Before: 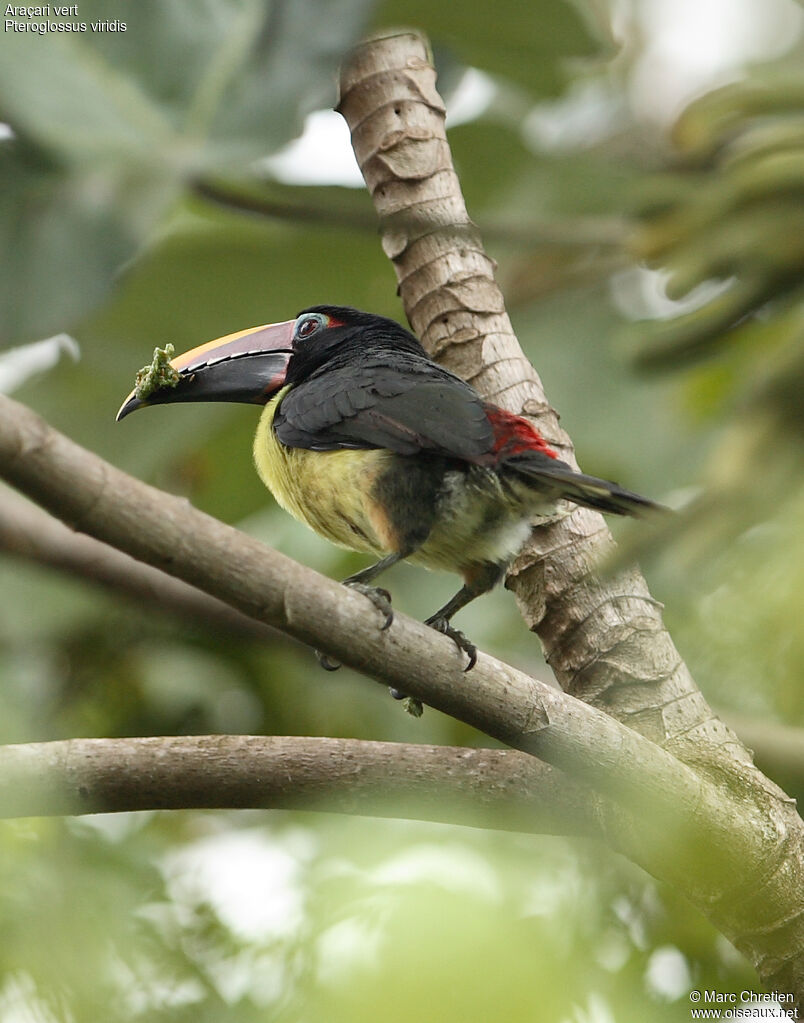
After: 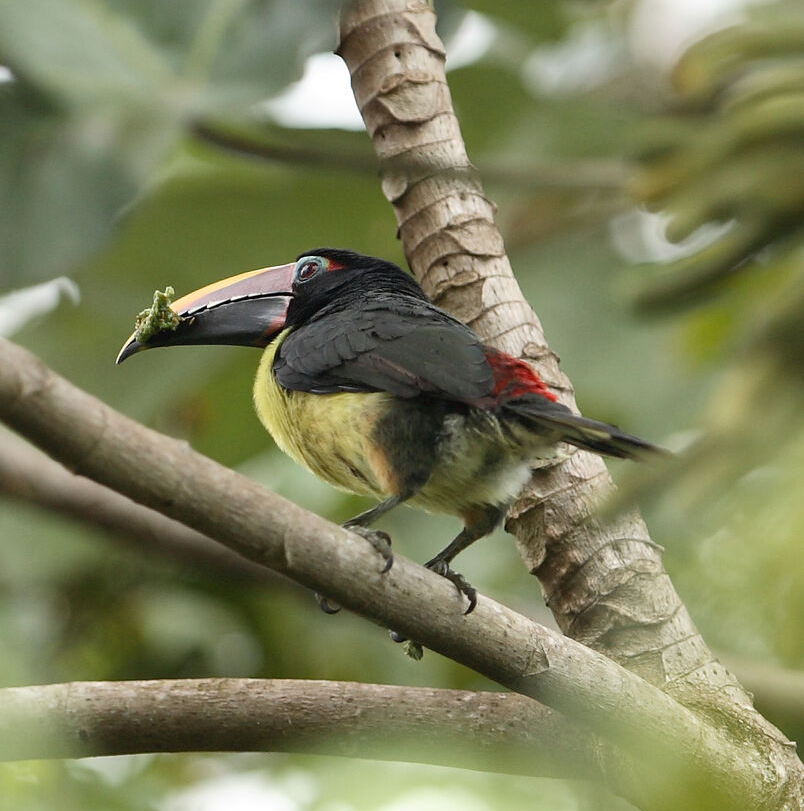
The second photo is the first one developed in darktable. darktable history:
crop and rotate: top 5.654%, bottom 14.992%
